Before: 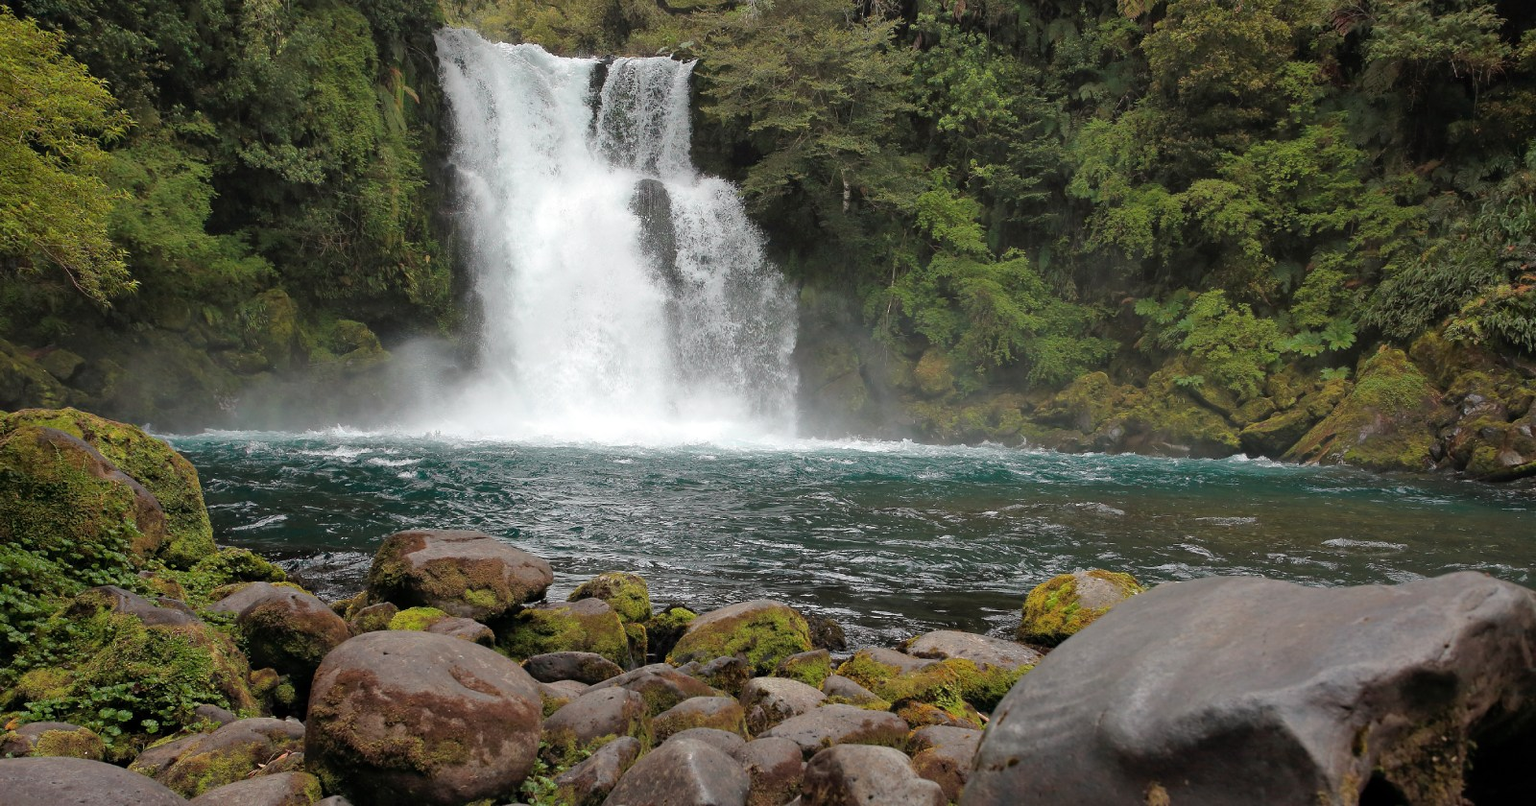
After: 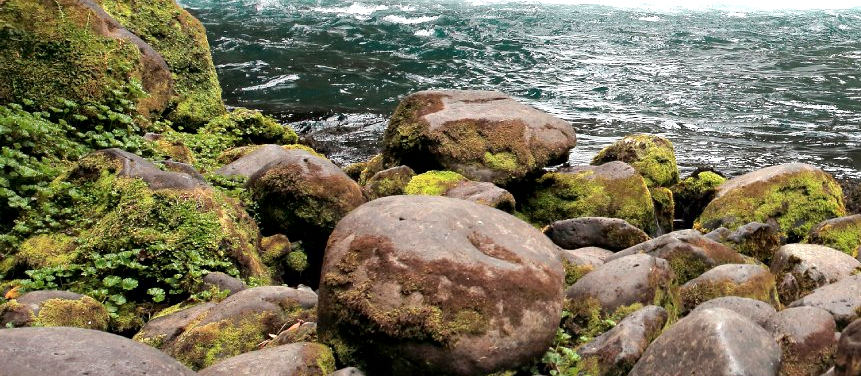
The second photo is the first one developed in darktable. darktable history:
crop and rotate: top 55.032%, right 46.144%, bottom 0.187%
exposure: black level correction 0.001, exposure 0.955 EV, compensate exposure bias true, compensate highlight preservation false
local contrast: mode bilateral grid, contrast 25, coarseness 61, detail 151%, midtone range 0.2
